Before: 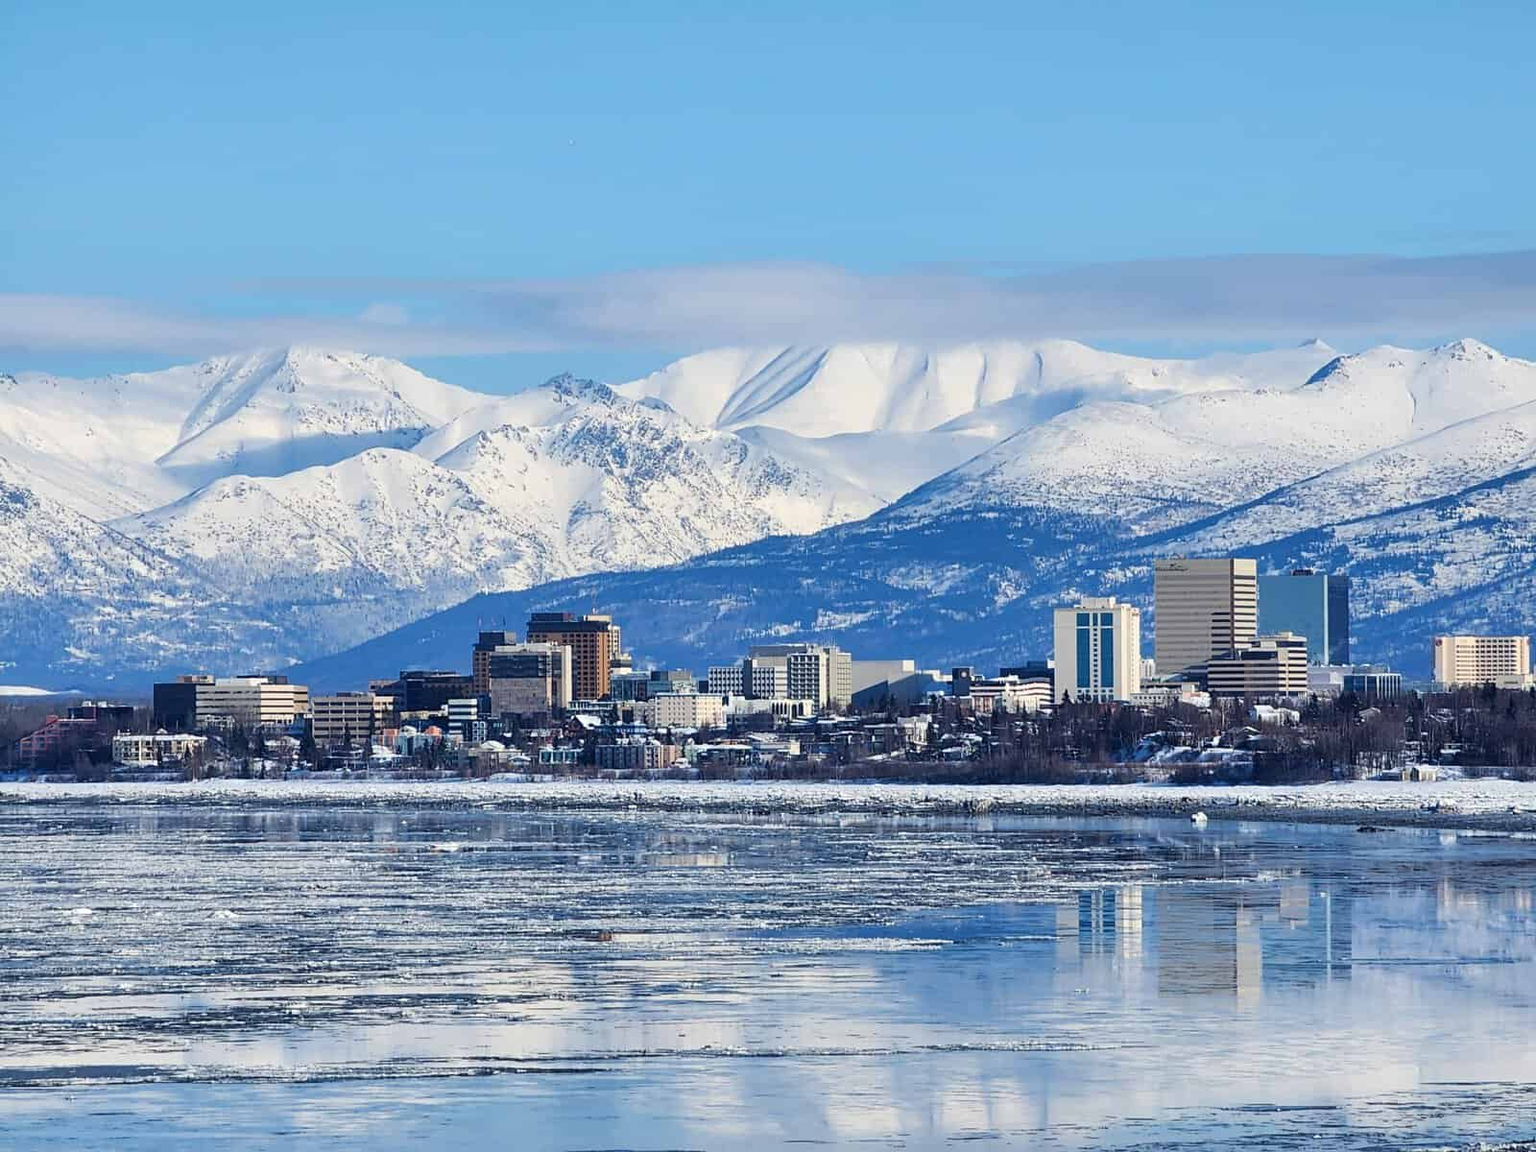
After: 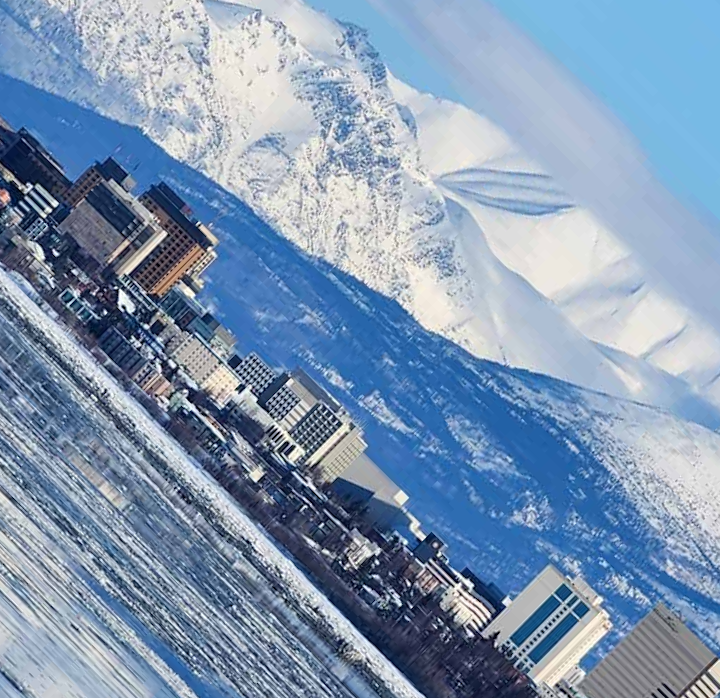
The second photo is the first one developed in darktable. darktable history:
crop and rotate: angle -45.08°, top 16.279%, right 0.902%, bottom 11.743%
